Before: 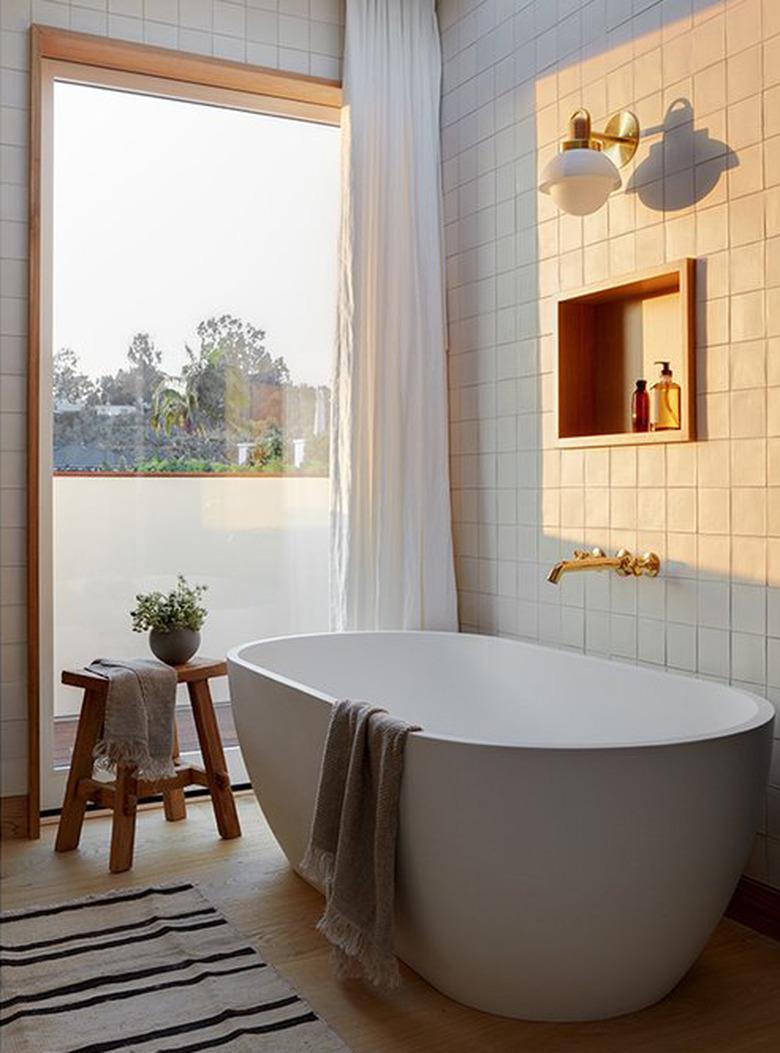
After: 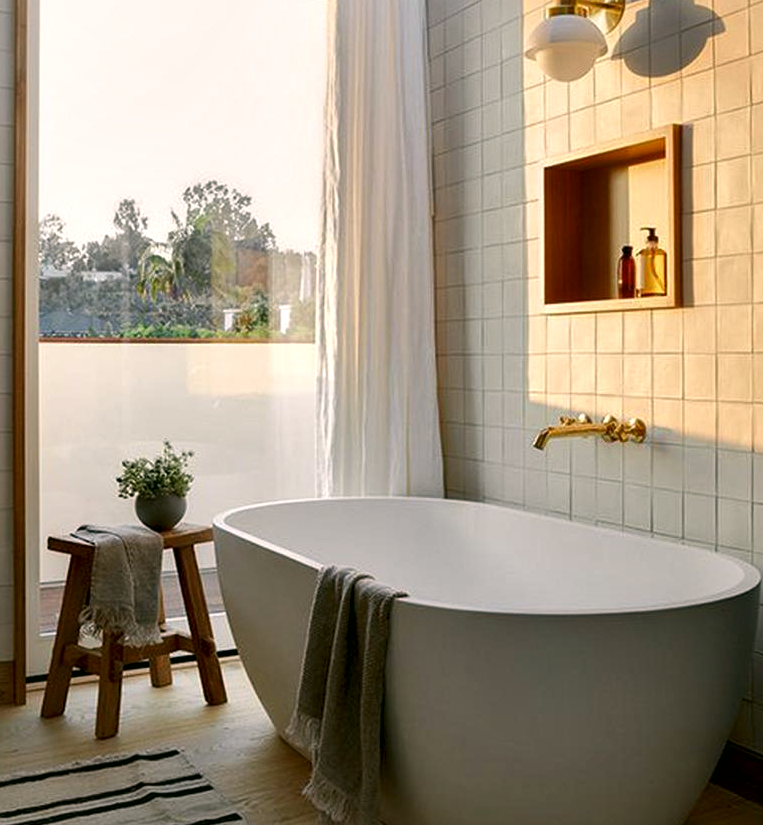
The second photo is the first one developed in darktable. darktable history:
local contrast: mode bilateral grid, contrast 25, coarseness 61, detail 151%, midtone range 0.2
crop and rotate: left 1.907%, top 12.875%, right 0.198%, bottom 8.773%
color correction: highlights a* 4.59, highlights b* 4.98, shadows a* -7.4, shadows b* 4.97
